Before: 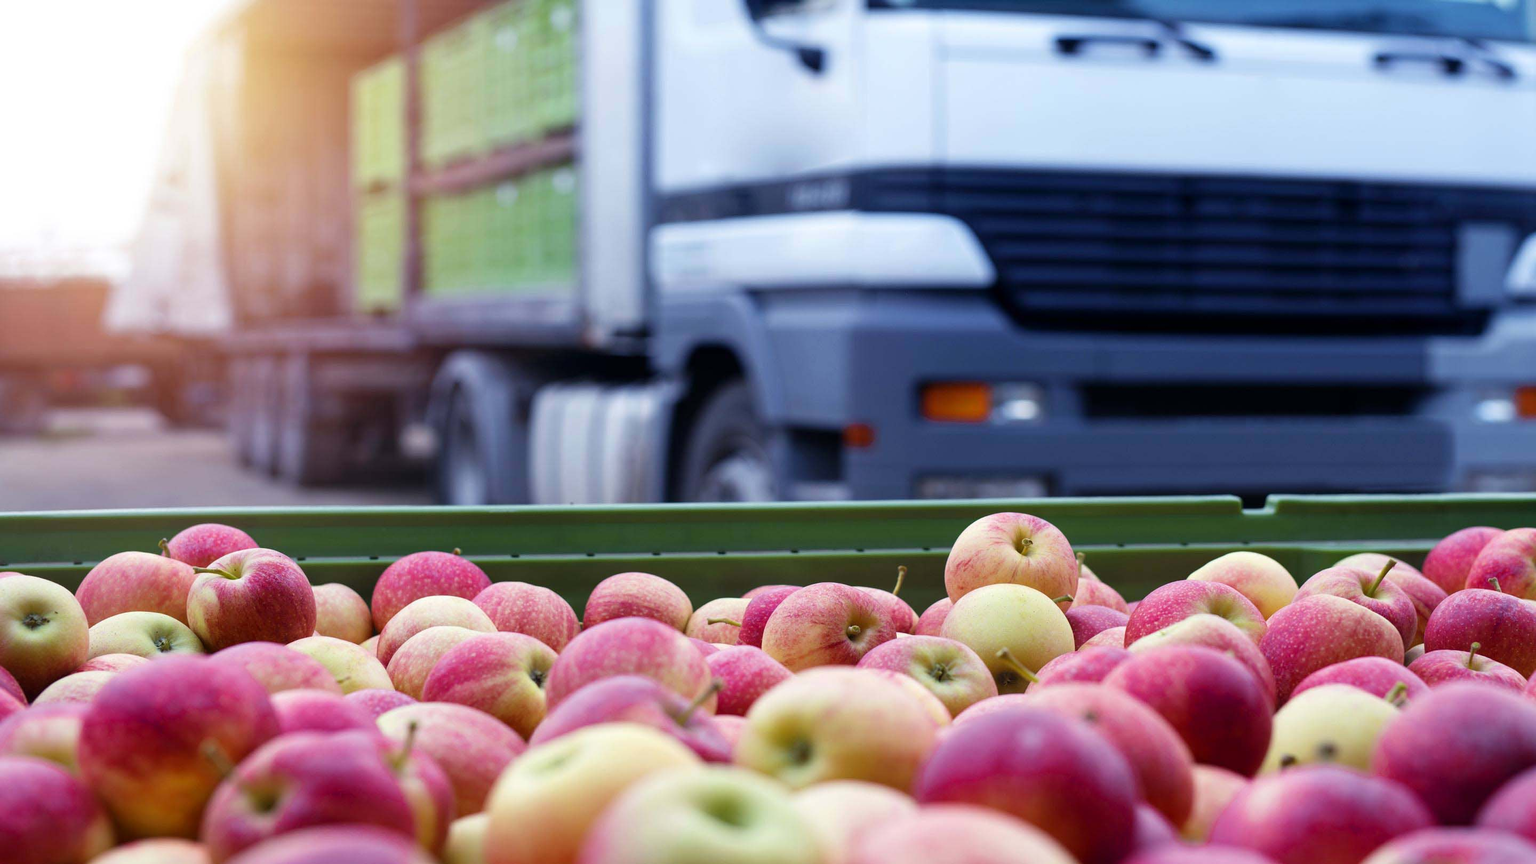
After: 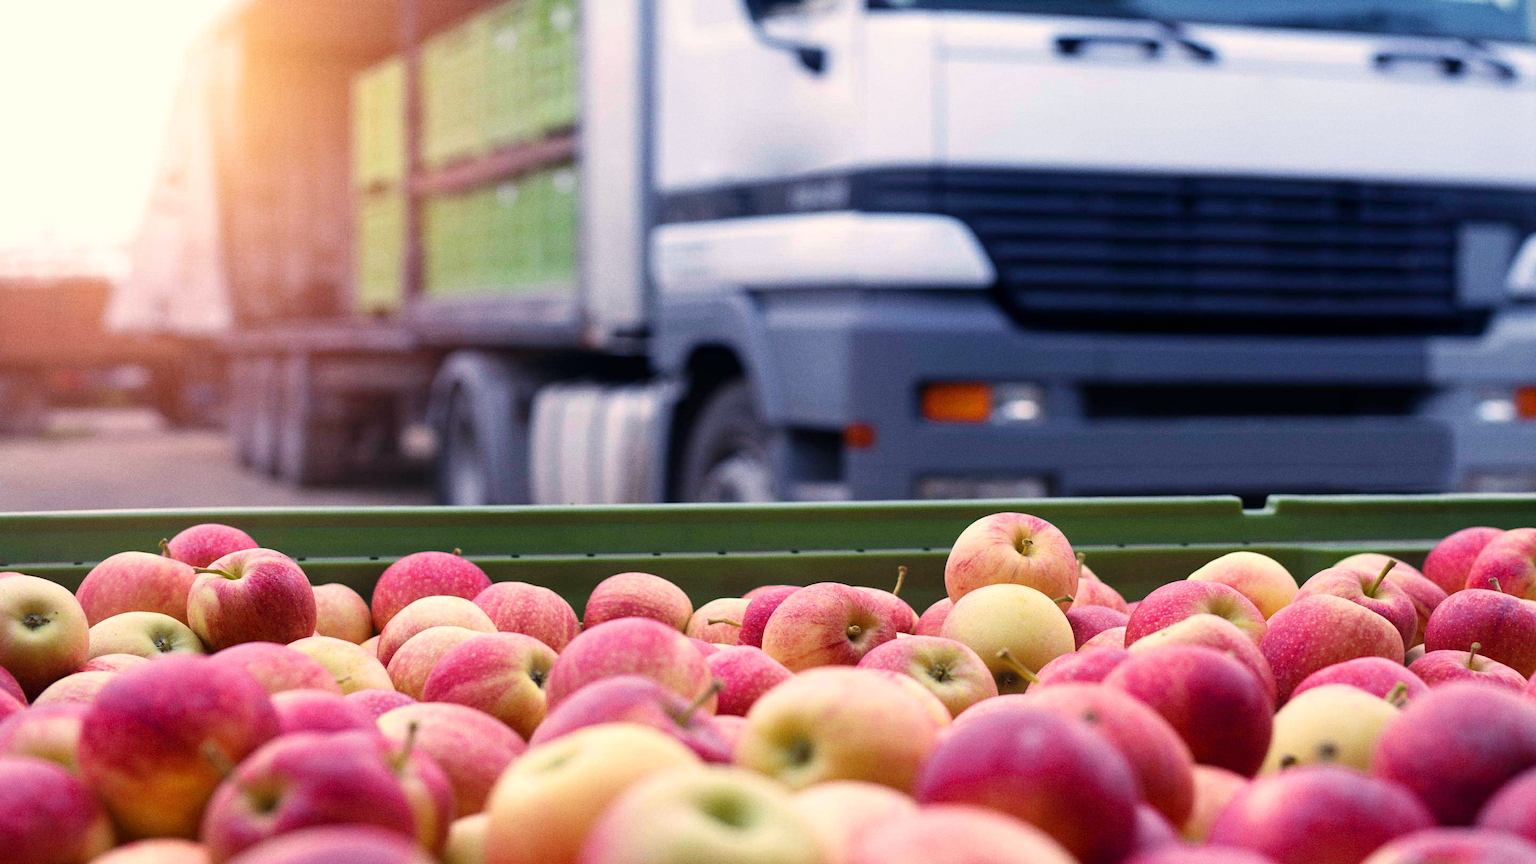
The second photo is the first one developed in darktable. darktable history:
white balance: red 1.127, blue 0.943
grain: on, module defaults
